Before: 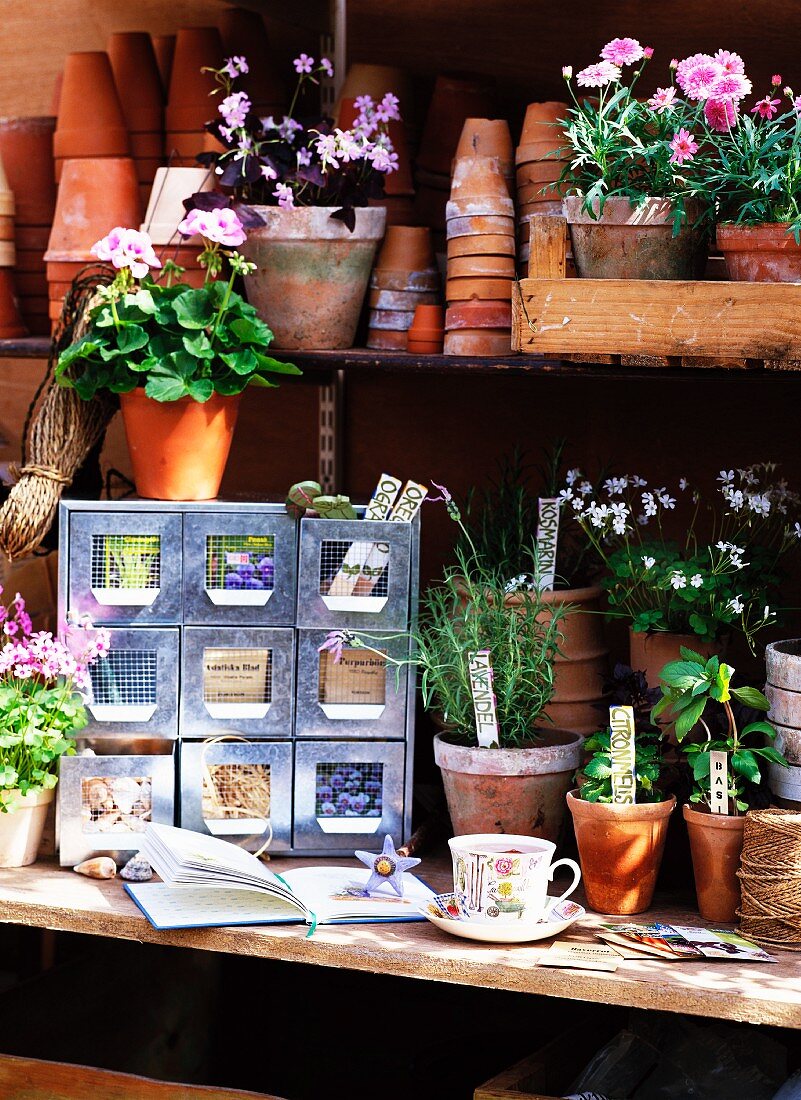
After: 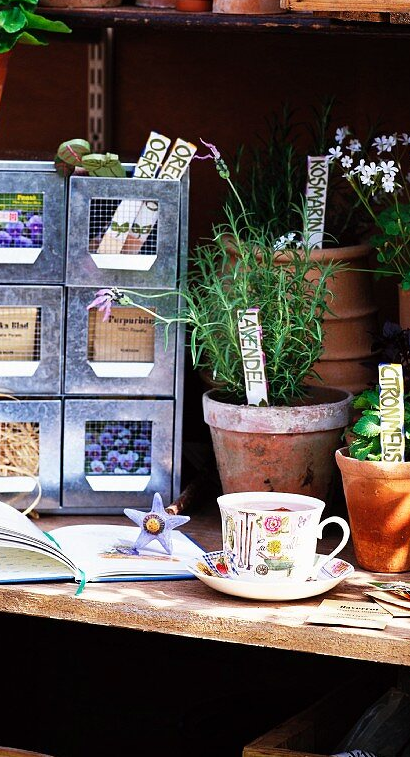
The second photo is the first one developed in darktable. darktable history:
crop and rotate: left 28.927%, top 31.178%, right 19.823%
